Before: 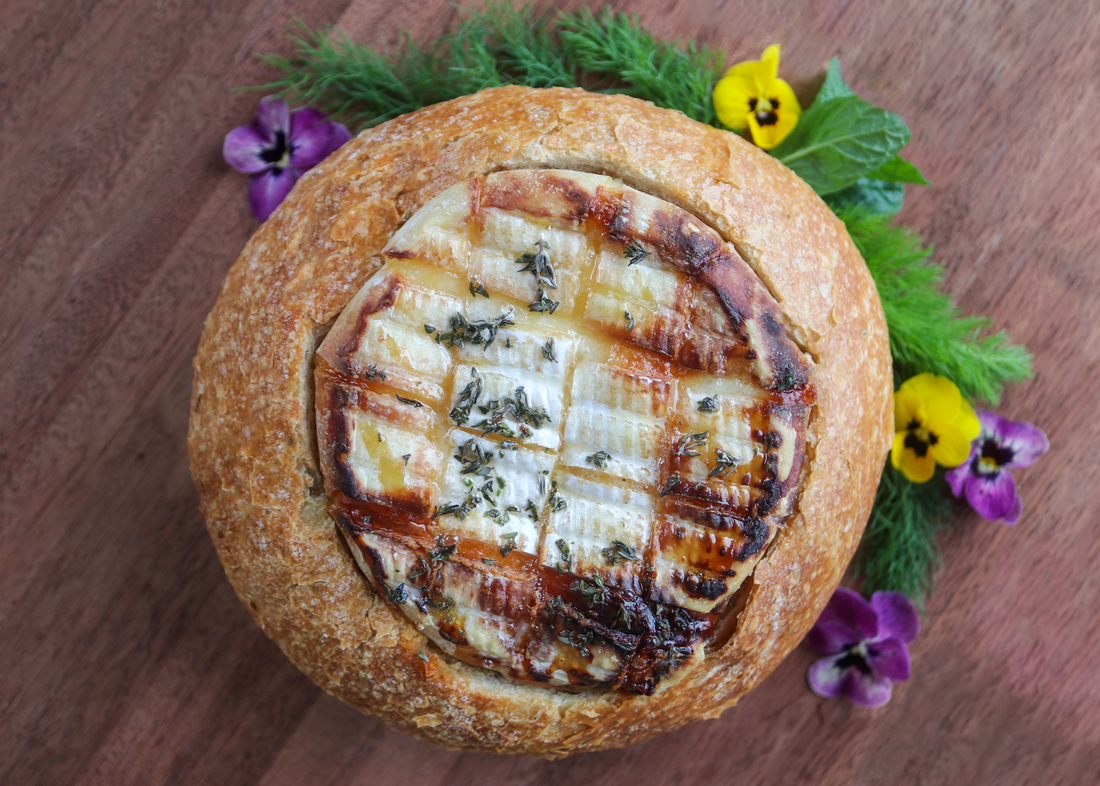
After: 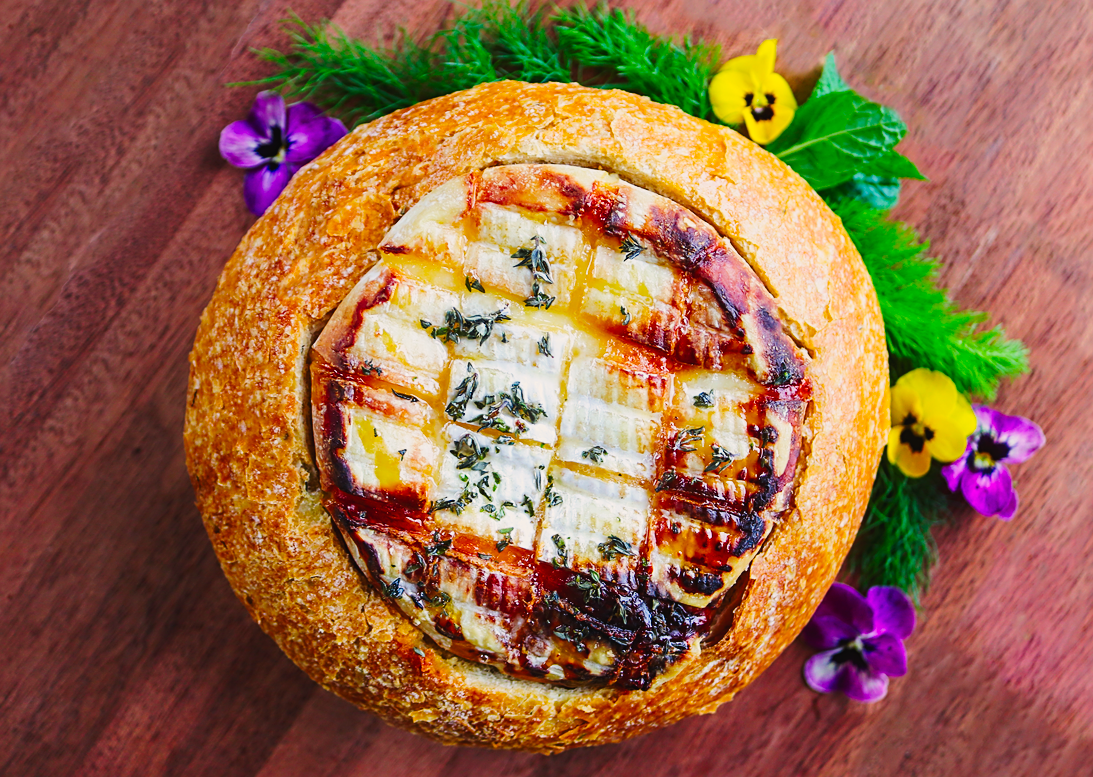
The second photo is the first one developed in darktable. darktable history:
crop: left 0.427%, top 0.687%, right 0.143%, bottom 0.448%
color correction: highlights a* 3.6, highlights b* 5.13
sharpen: on, module defaults
exposure: exposure -0.169 EV, compensate highlight preservation false
tone curve: curves: ch0 [(0, 0.026) (0.058, 0.049) (0.246, 0.214) (0.437, 0.498) (0.55, 0.644) (0.657, 0.767) (0.822, 0.9) (1, 0.961)]; ch1 [(0, 0) (0.346, 0.307) (0.408, 0.369) (0.453, 0.457) (0.476, 0.489) (0.502, 0.493) (0.521, 0.515) (0.537, 0.531) (0.612, 0.641) (0.676, 0.728) (1, 1)]; ch2 [(0, 0) (0.346, 0.34) (0.434, 0.46) (0.485, 0.494) (0.5, 0.494) (0.511, 0.504) (0.537, 0.551) (0.579, 0.599) (0.625, 0.686) (1, 1)], preserve colors none
contrast brightness saturation: contrast 0.042, saturation 0.164
color balance rgb: power › luminance 3.271%, power › hue 234.8°, linear chroma grading › global chroma 14.991%, perceptual saturation grading › global saturation 19.417%
